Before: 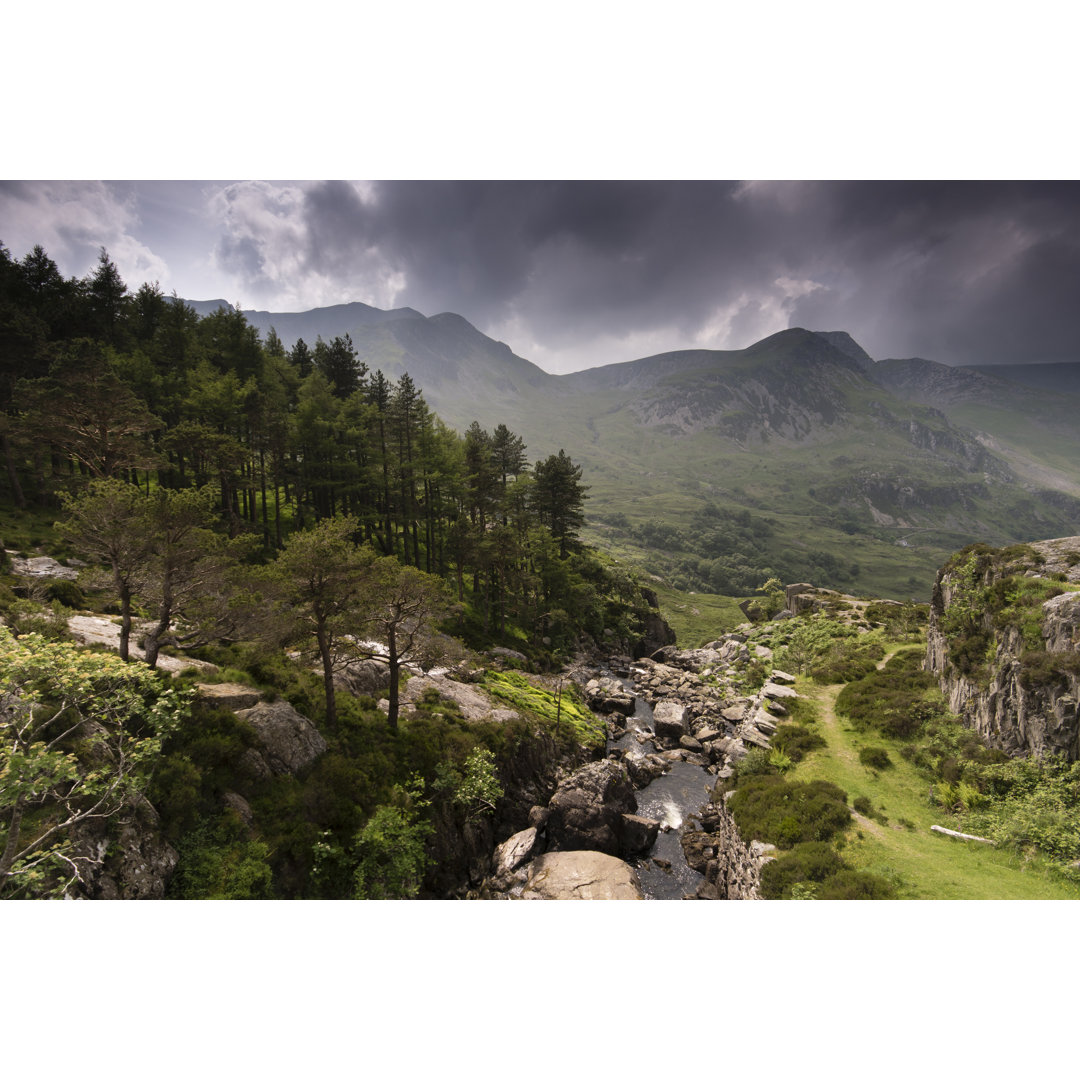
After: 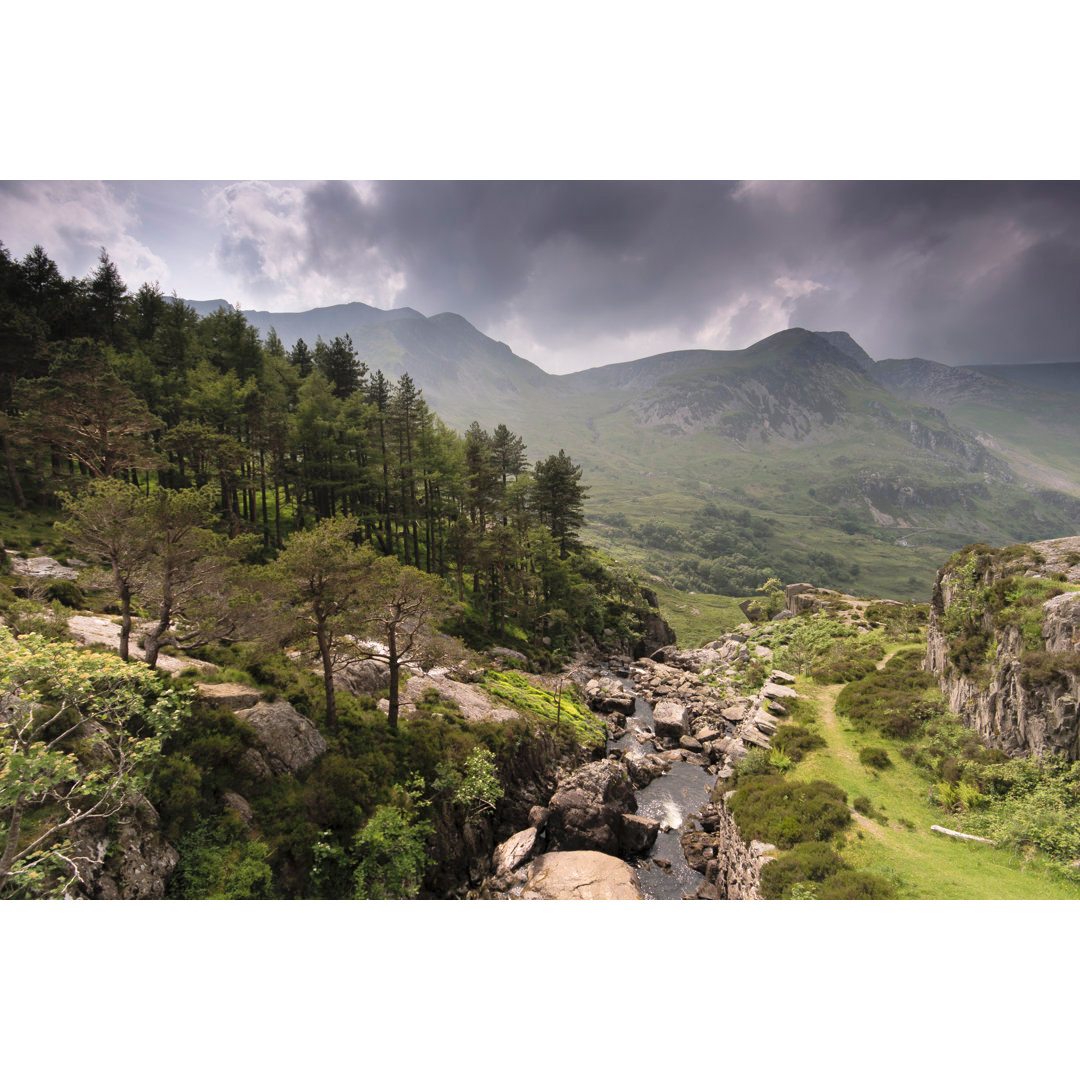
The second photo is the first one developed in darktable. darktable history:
contrast brightness saturation: brightness 0.148
